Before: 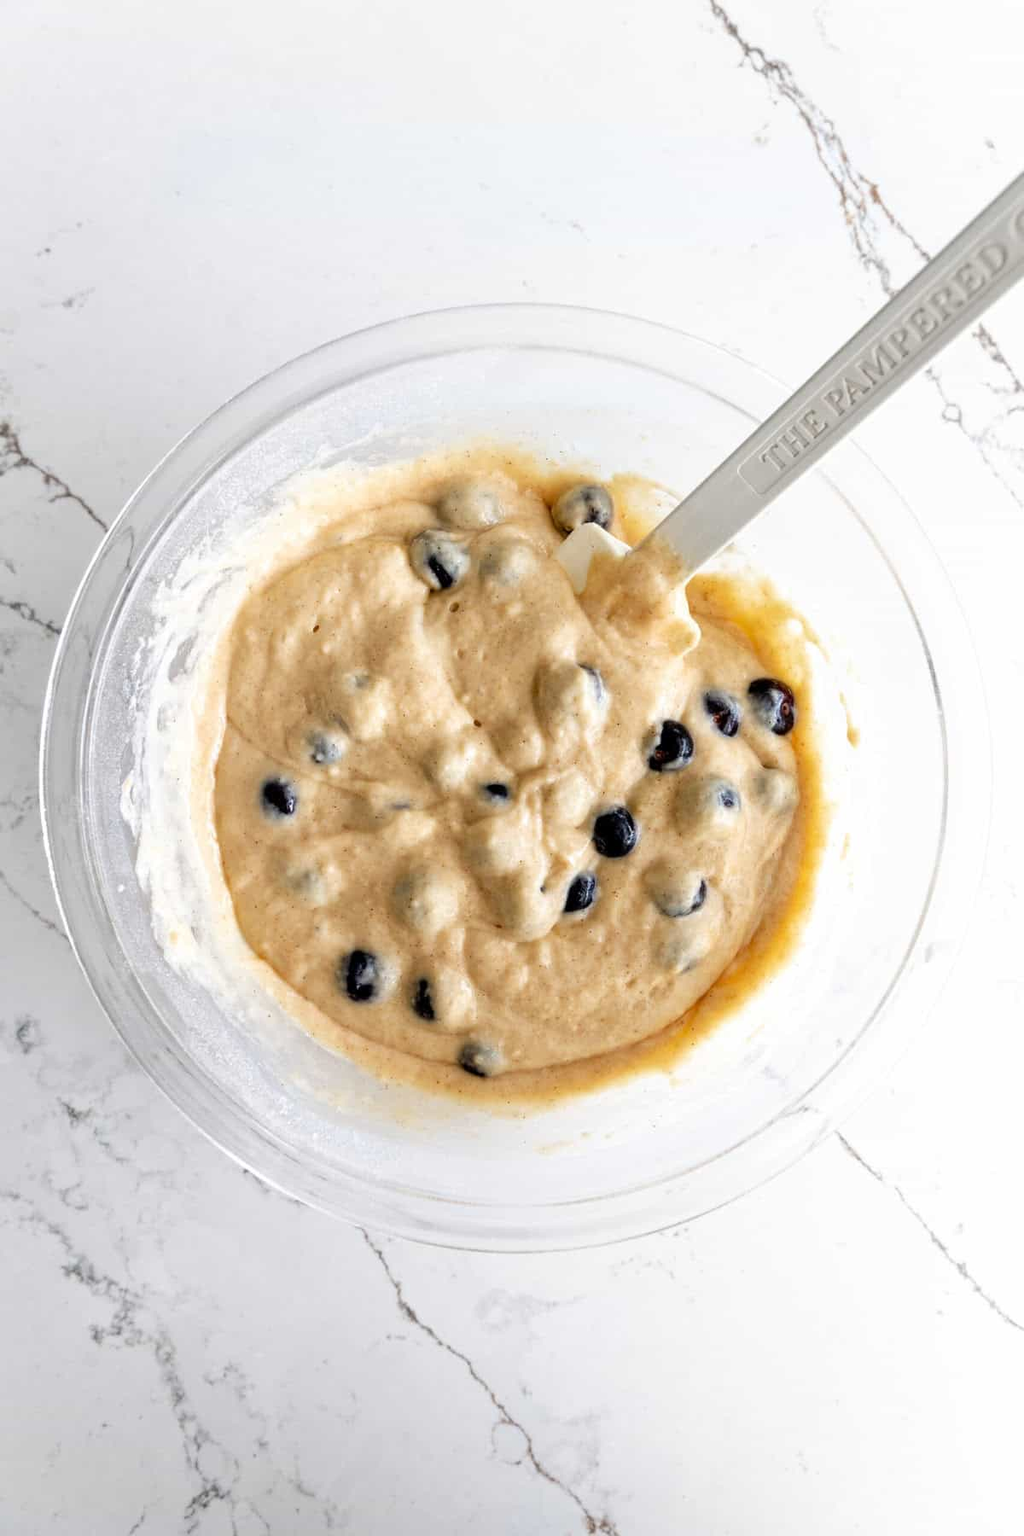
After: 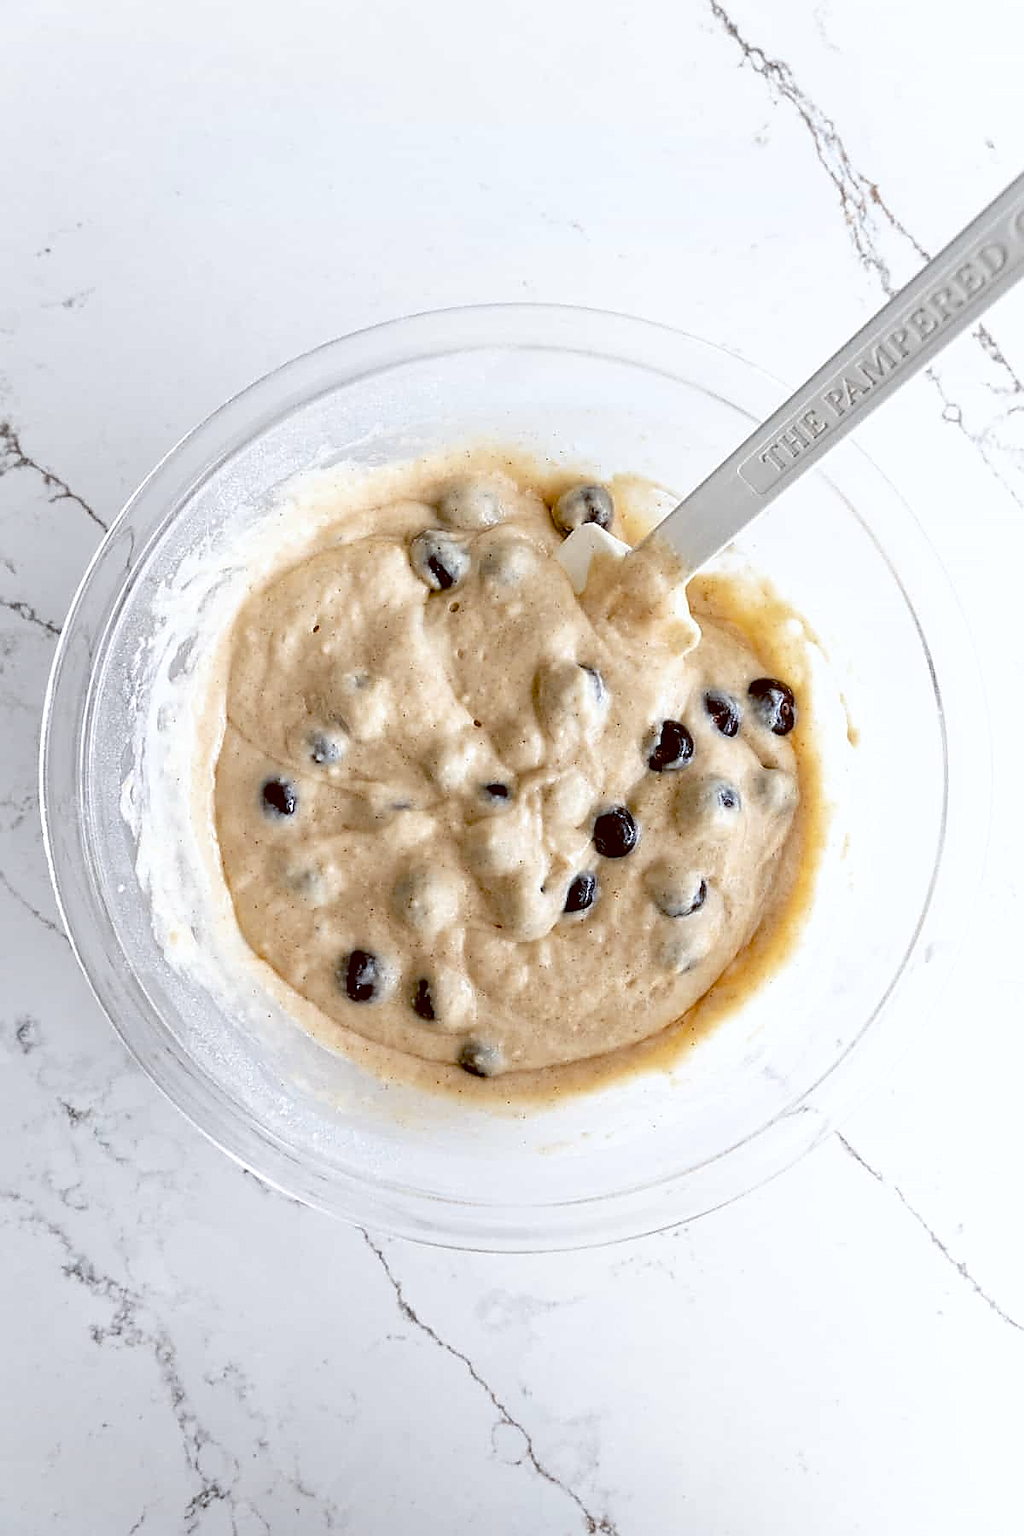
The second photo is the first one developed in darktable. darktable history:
color balance: lift [1, 1.015, 1.004, 0.985], gamma [1, 0.958, 0.971, 1.042], gain [1, 0.956, 0.977, 1.044]
contrast brightness saturation: contrast 0.06, brightness -0.01, saturation -0.23
sharpen: radius 1.4, amount 1.25, threshold 0.7
